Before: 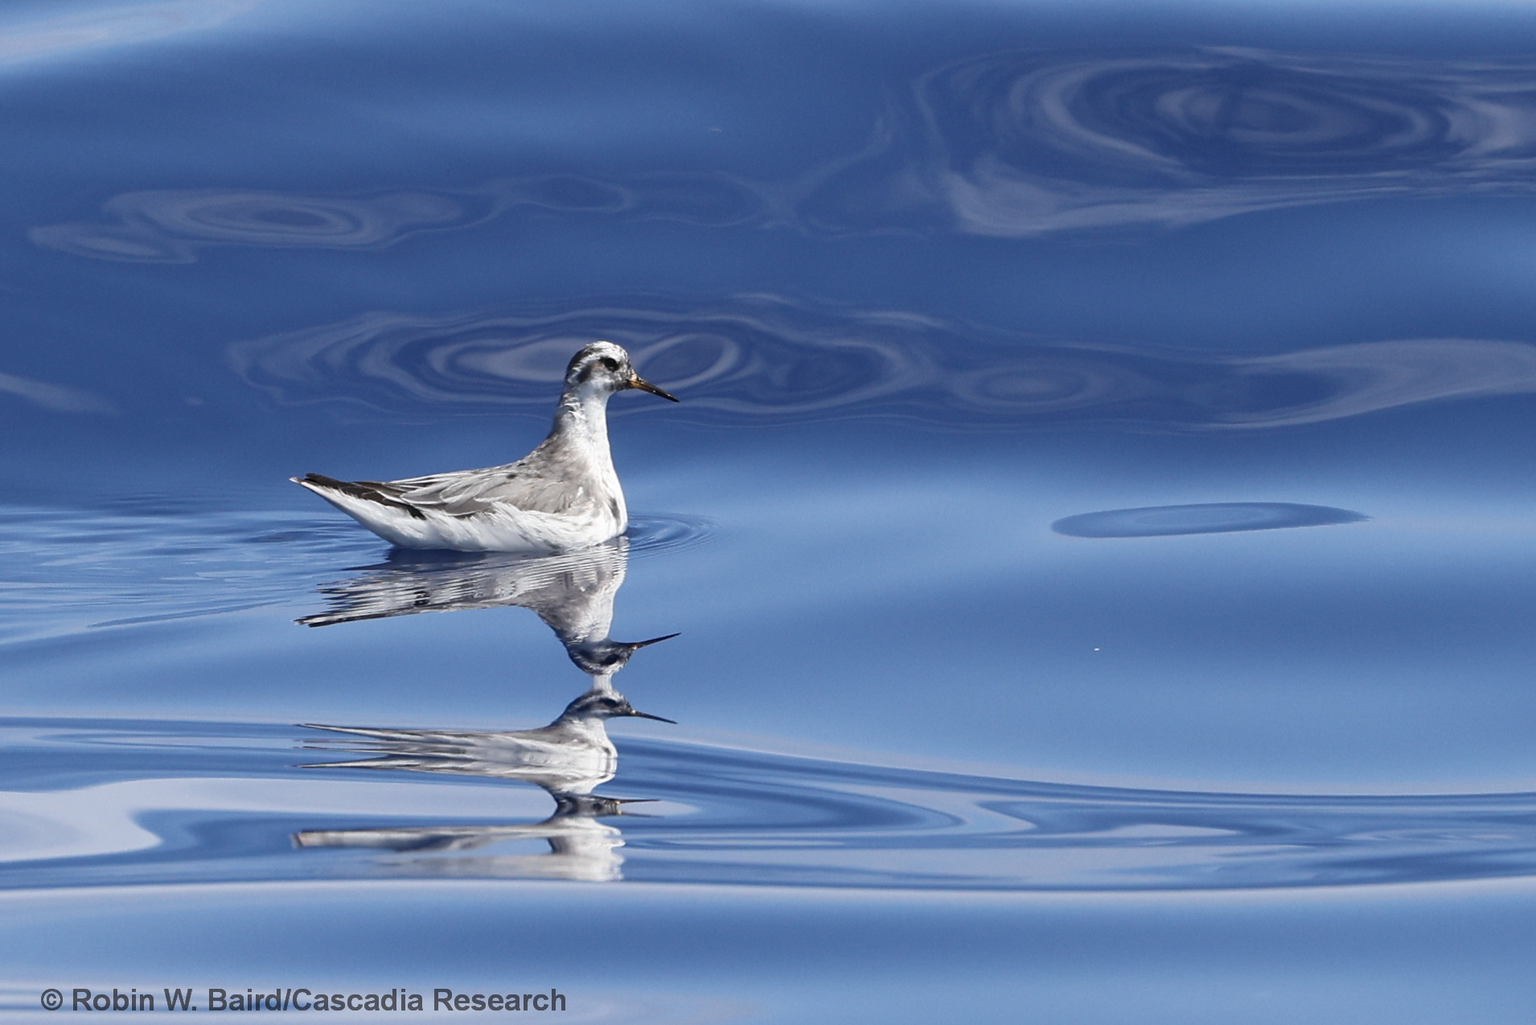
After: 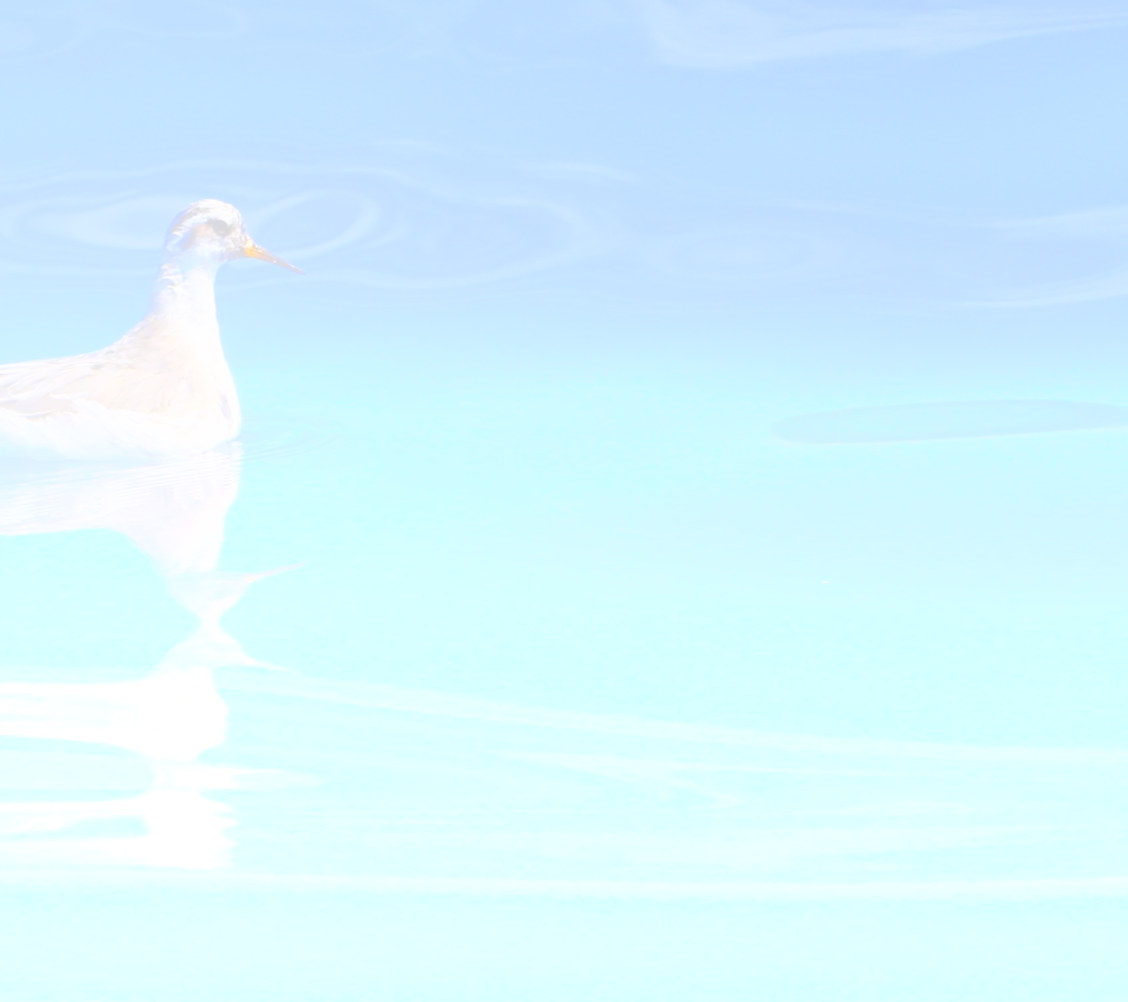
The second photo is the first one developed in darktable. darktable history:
tone curve: curves: ch0 [(0, 0.011) (0.139, 0.106) (0.295, 0.271) (0.499, 0.523) (0.739, 0.782) (0.857, 0.879) (1, 0.967)]; ch1 [(0, 0) (0.272, 0.249) (0.388, 0.385) (0.469, 0.456) (0.495, 0.497) (0.524, 0.518) (0.602, 0.623) (0.725, 0.779) (1, 1)]; ch2 [(0, 0) (0.125, 0.089) (0.353, 0.329) (0.443, 0.408) (0.502, 0.499) (0.548, 0.549) (0.608, 0.635) (1, 1)], color space Lab, independent channels, preserve colors none
bloom: size 85%, threshold 5%, strength 85%
crop and rotate: left 28.256%, top 17.734%, right 12.656%, bottom 3.573%
